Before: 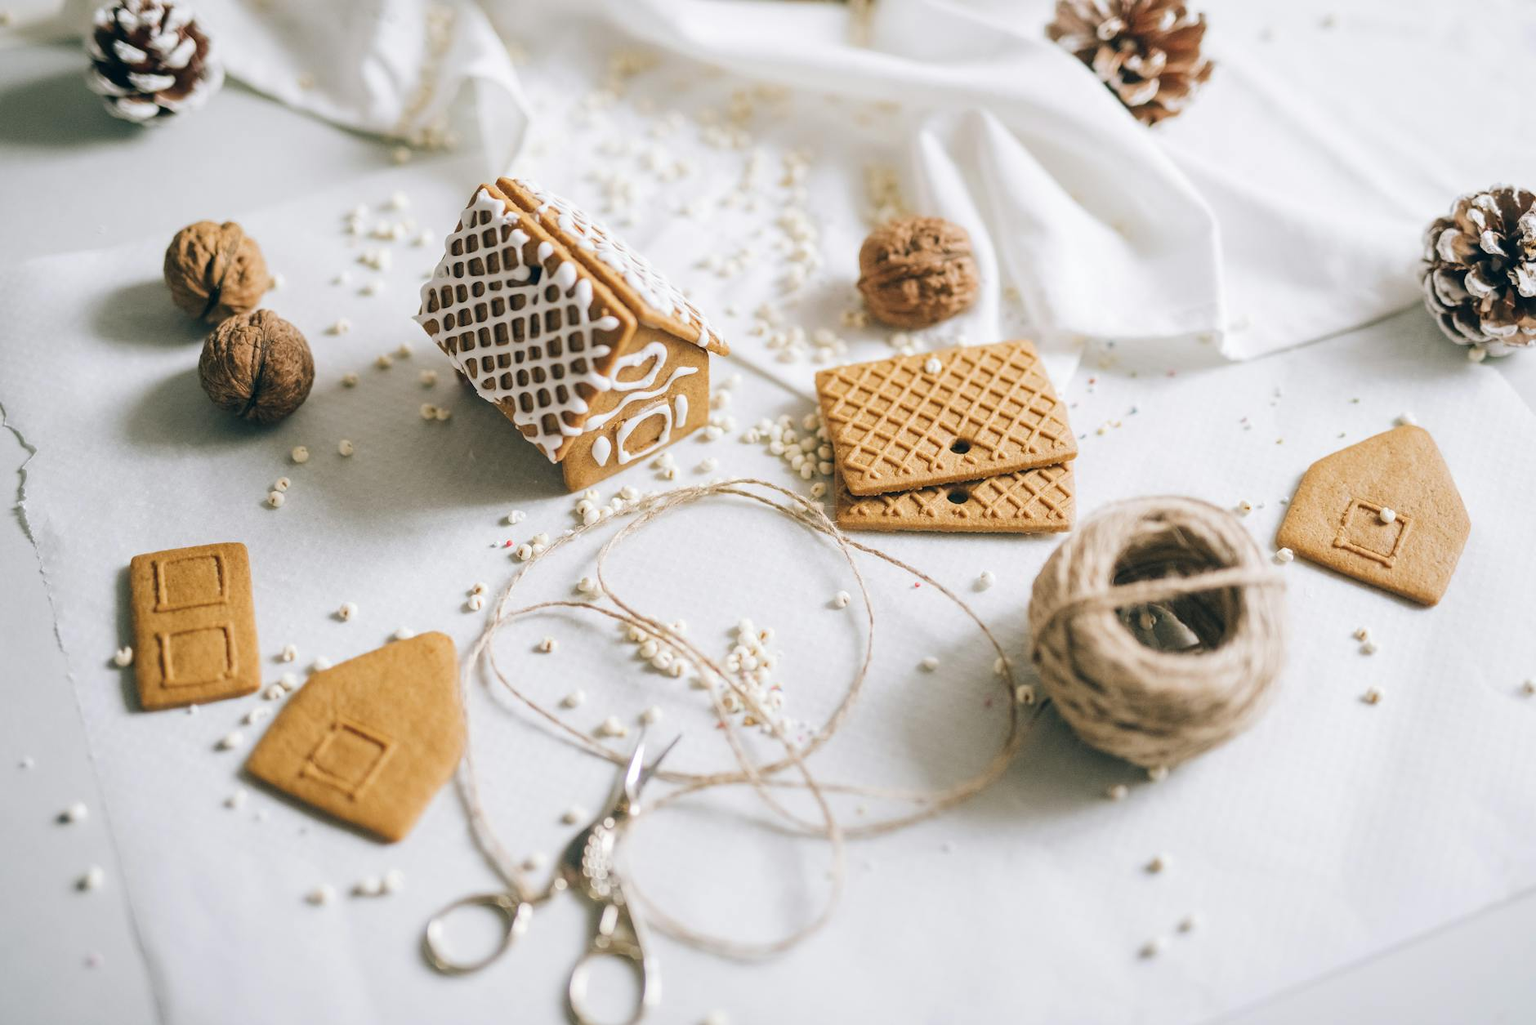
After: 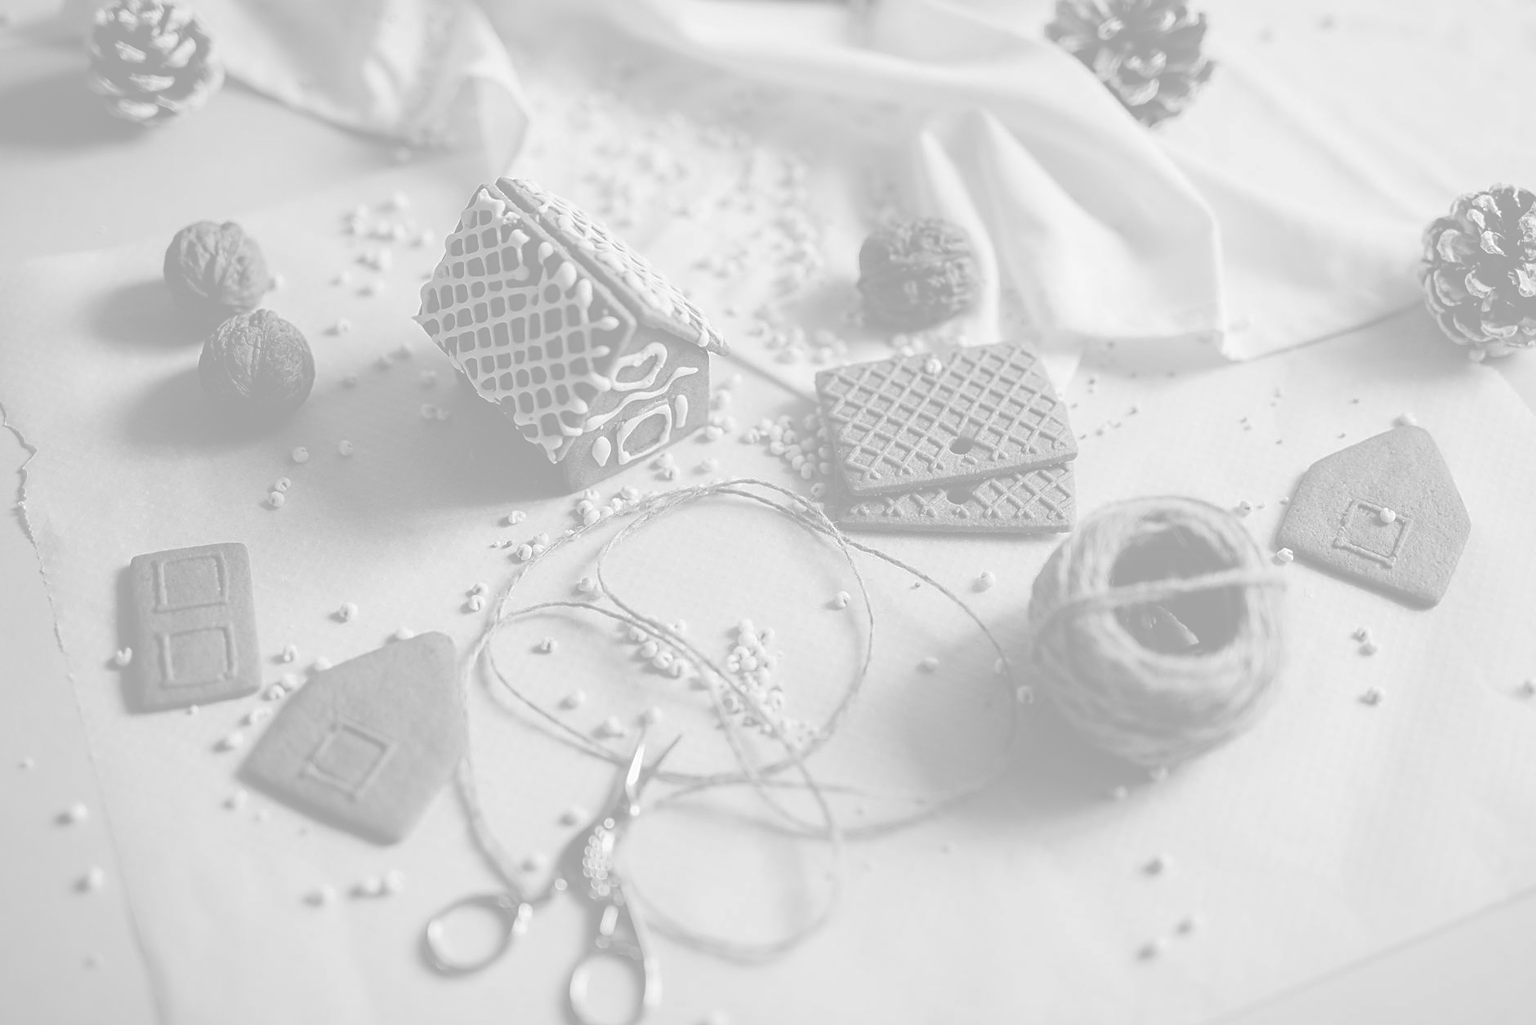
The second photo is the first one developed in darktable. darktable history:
monochrome: on, module defaults
sharpen: on, module defaults
white balance: red 1.029, blue 0.92
exposure: black level correction -0.003, exposure 0.04 EV, compensate highlight preservation false
colorize: hue 331.2°, saturation 69%, source mix 30.28%, lightness 69.02%, version 1
contrast brightness saturation: contrast 0.02, brightness -1, saturation -1
